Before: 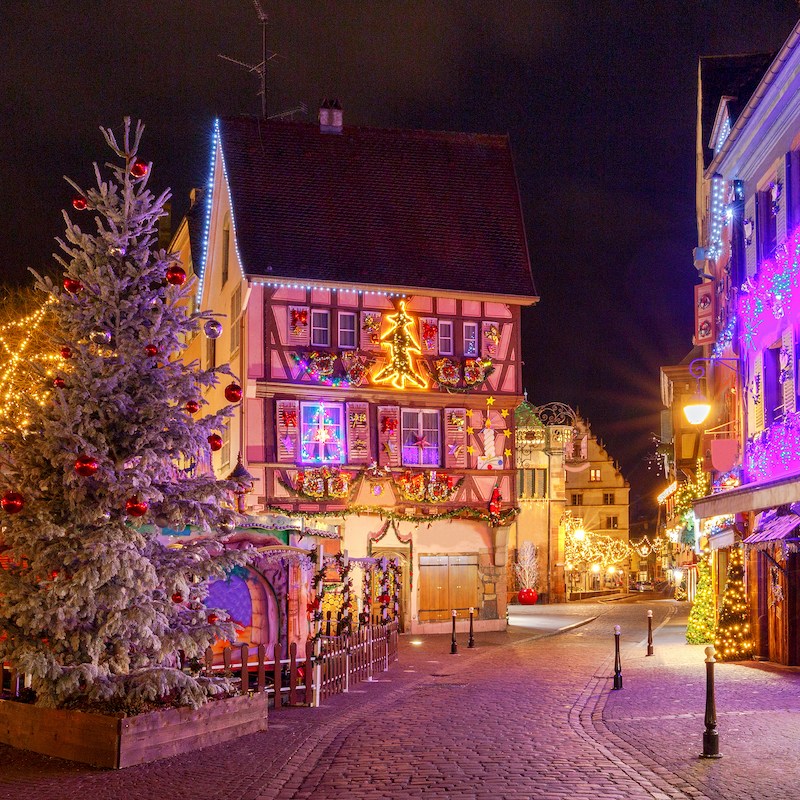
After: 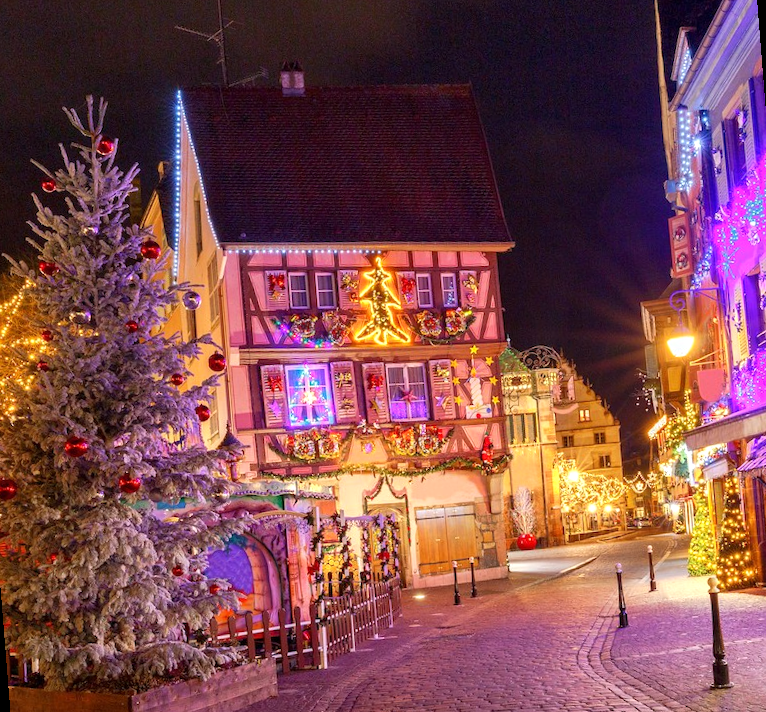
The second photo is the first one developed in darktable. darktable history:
rotate and perspective: rotation -4.57°, crop left 0.054, crop right 0.944, crop top 0.087, crop bottom 0.914
exposure: exposure 0.236 EV, compensate highlight preservation false
